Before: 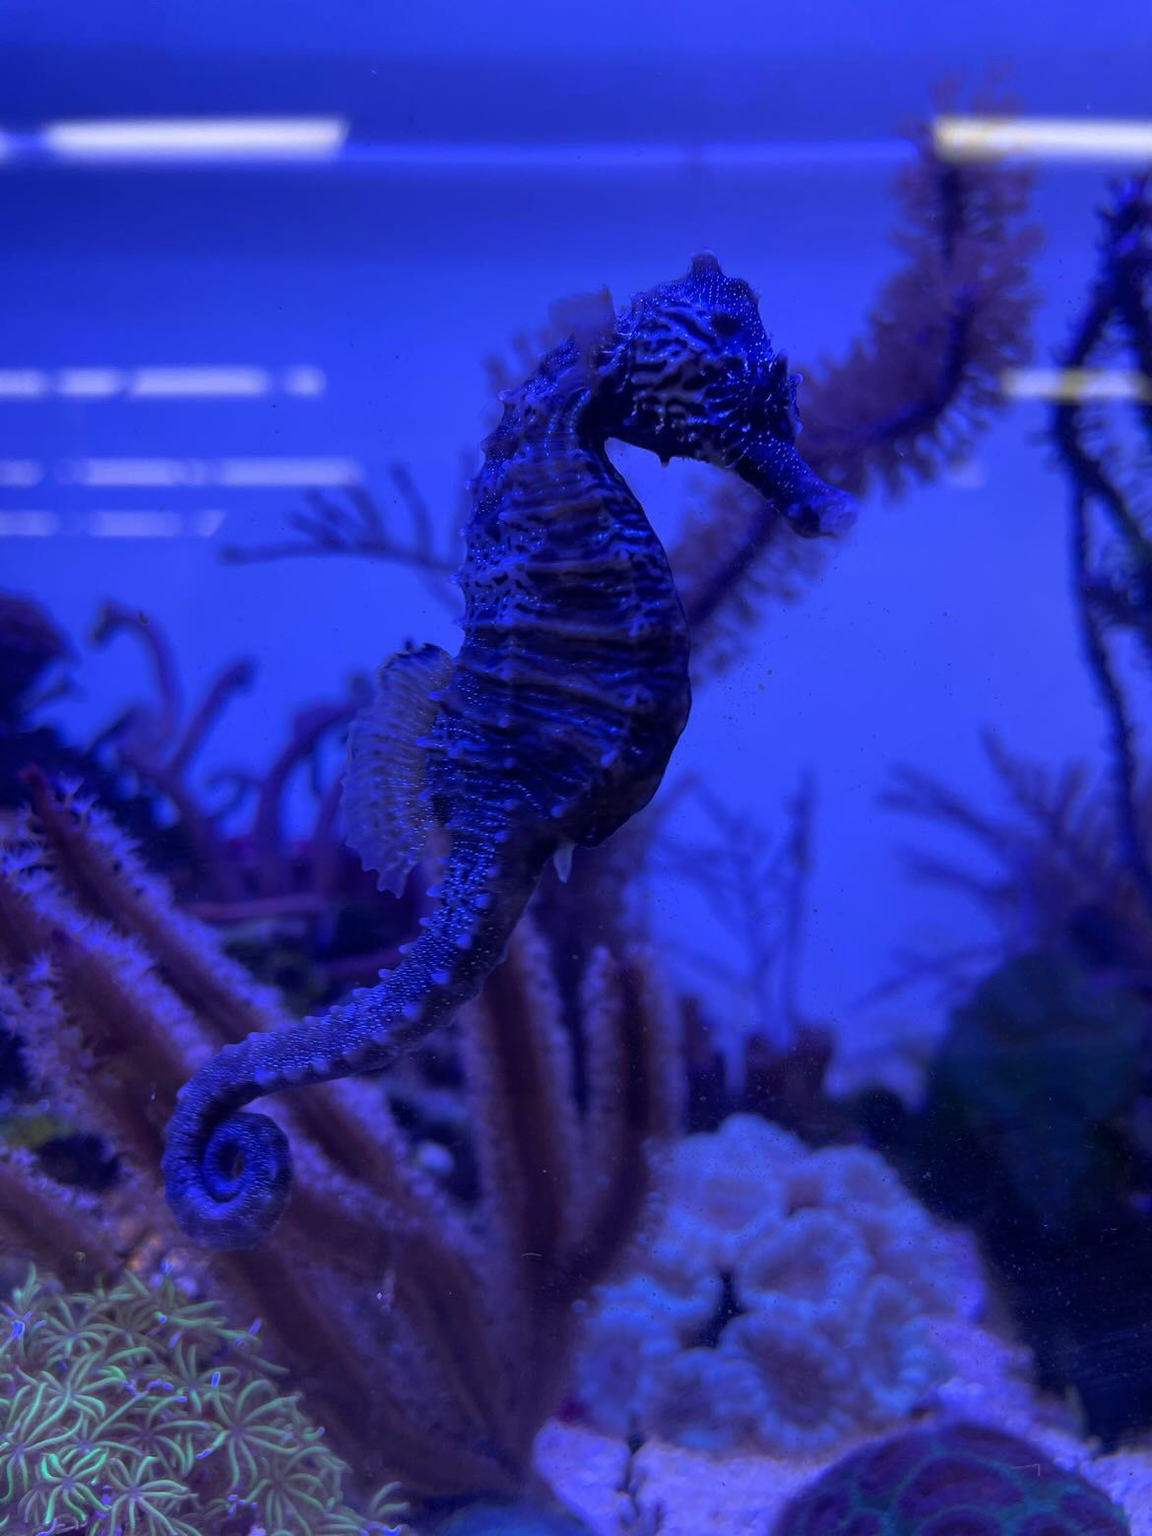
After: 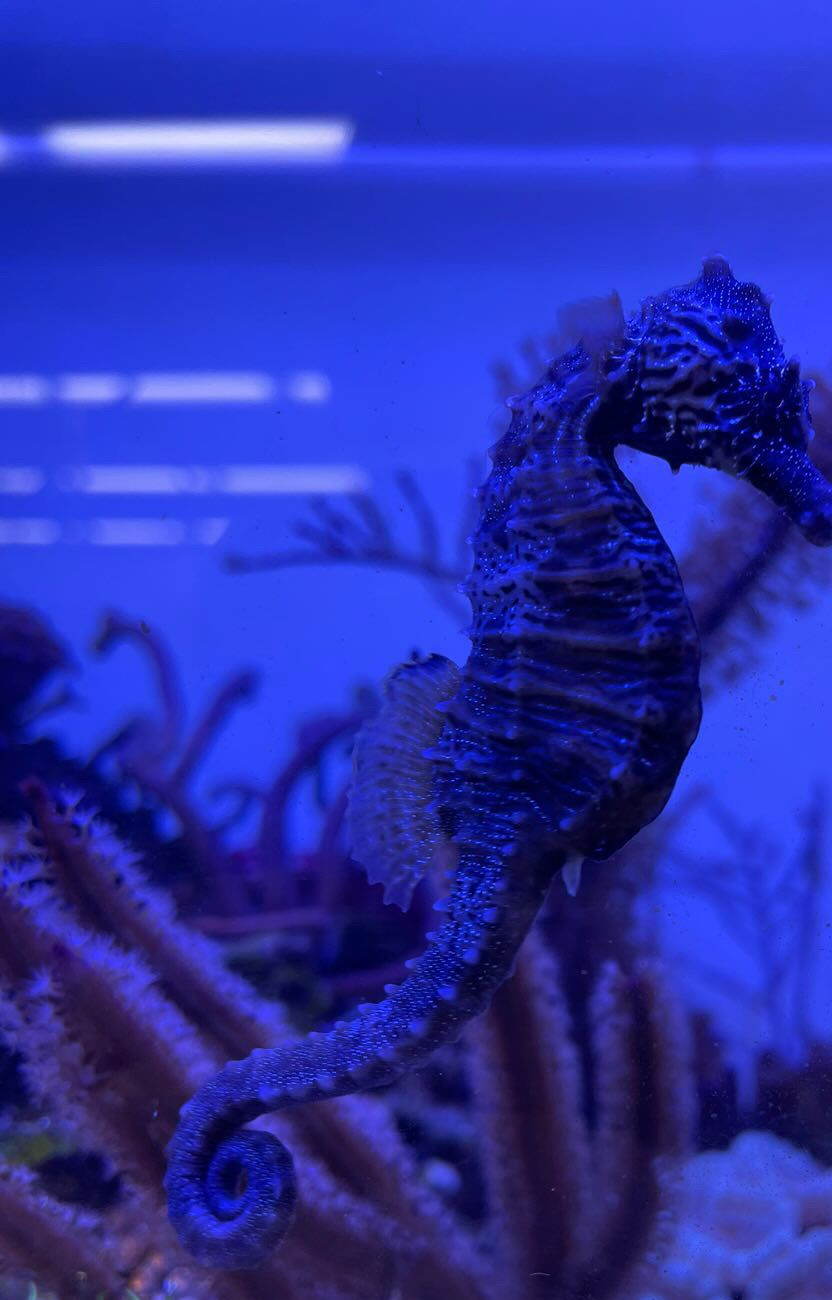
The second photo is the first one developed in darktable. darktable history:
crop: right 28.885%, bottom 16.626%
velvia: on, module defaults
